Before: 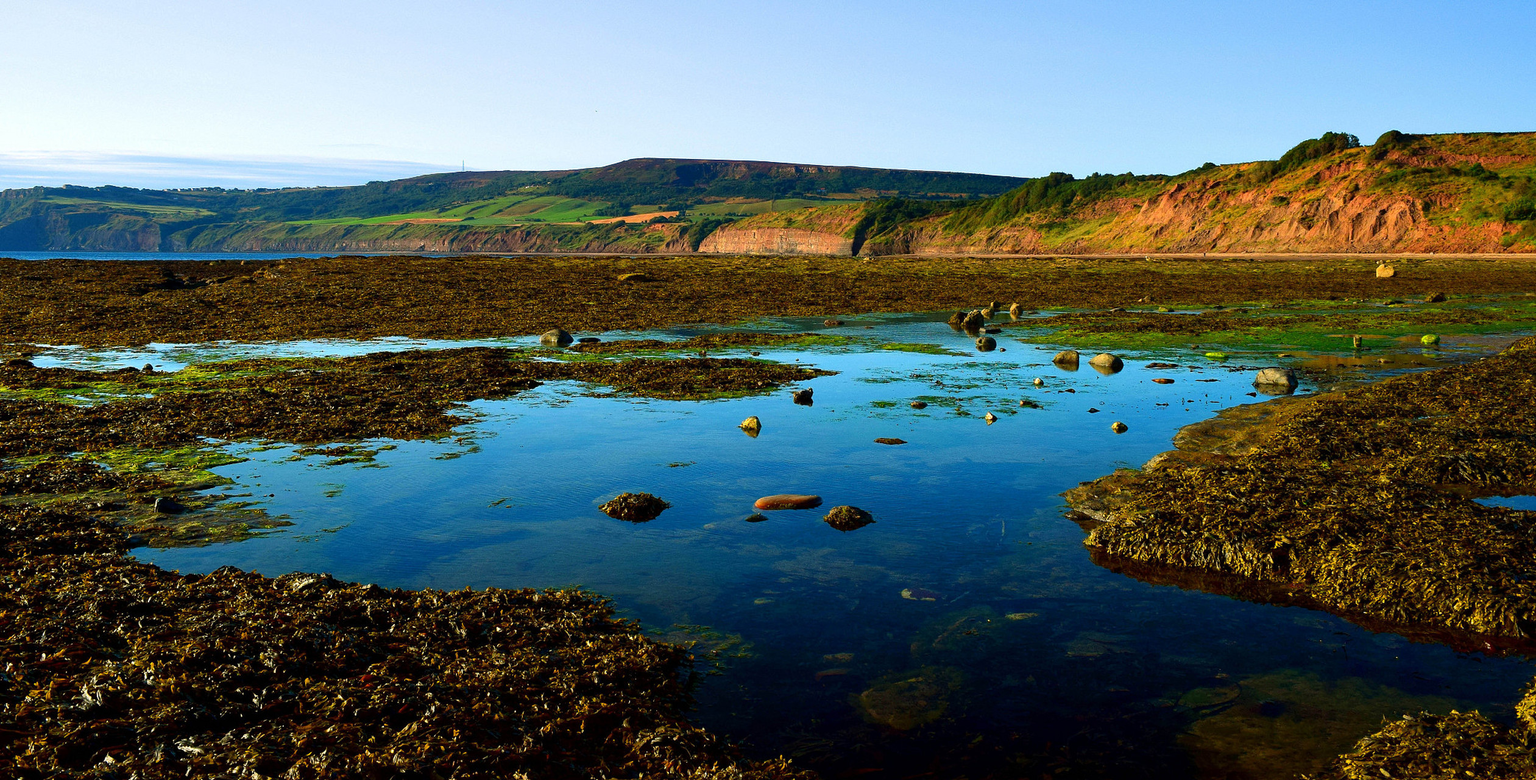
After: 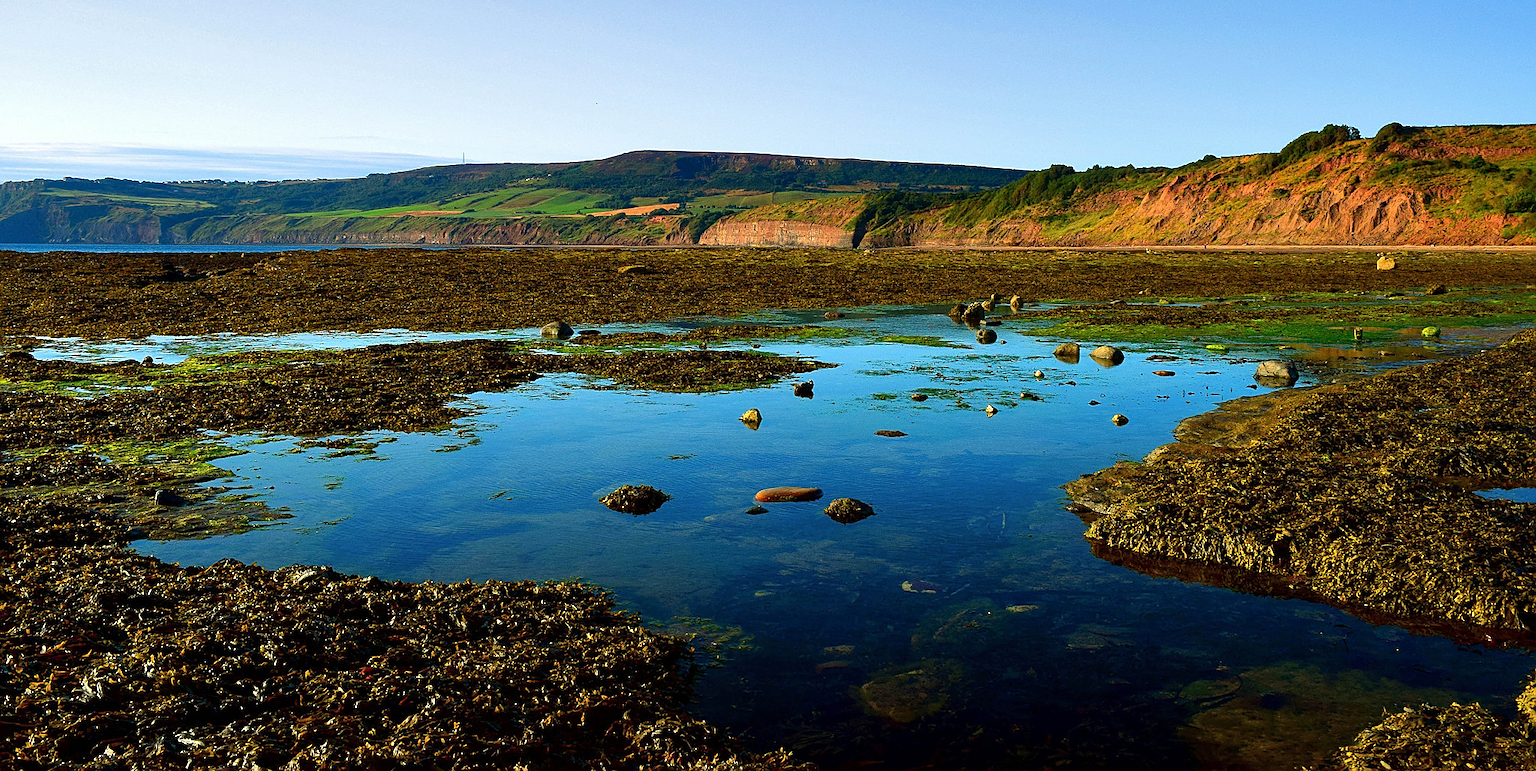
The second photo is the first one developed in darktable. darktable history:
crop: top 1.049%, right 0.001%
shadows and highlights: radius 337.17, shadows 29.01, soften with gaussian
sharpen: on, module defaults
exposure: exposure 0 EV, compensate highlight preservation false
white balance: red 1, blue 1
